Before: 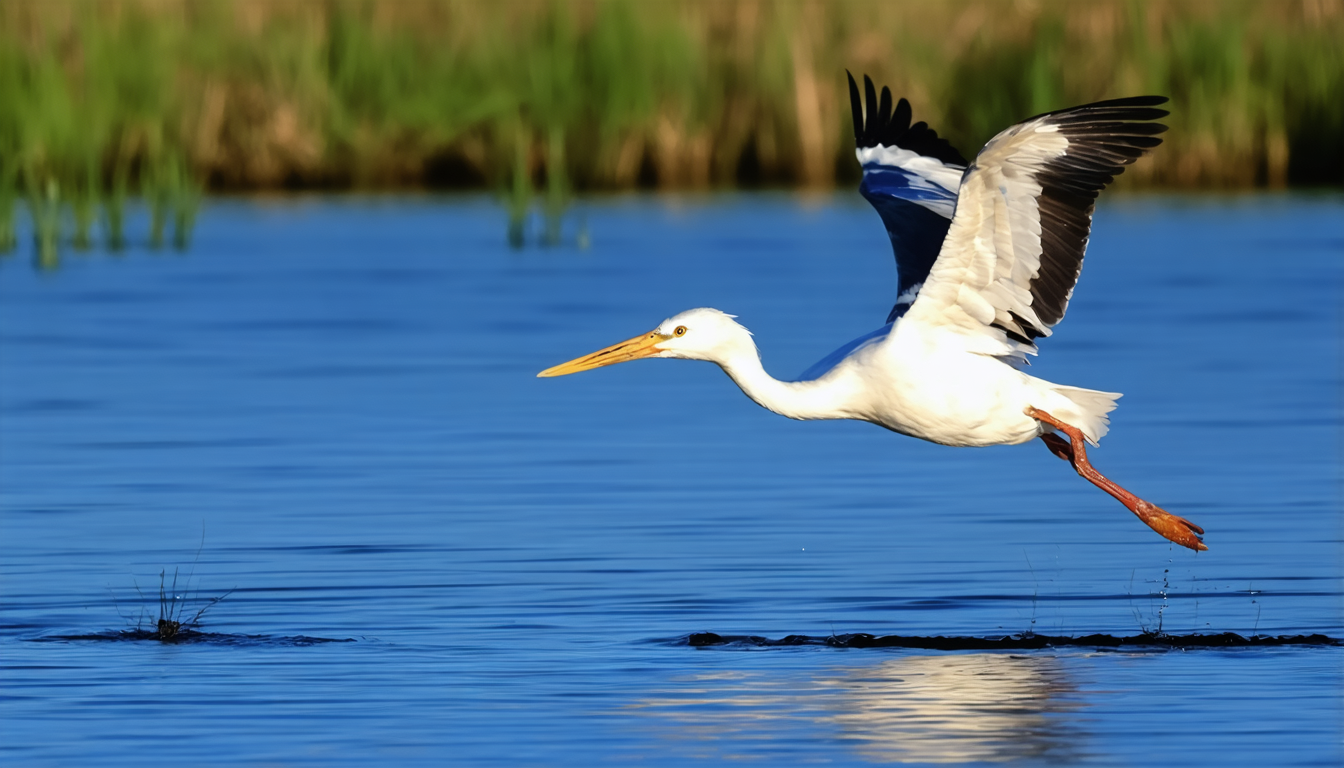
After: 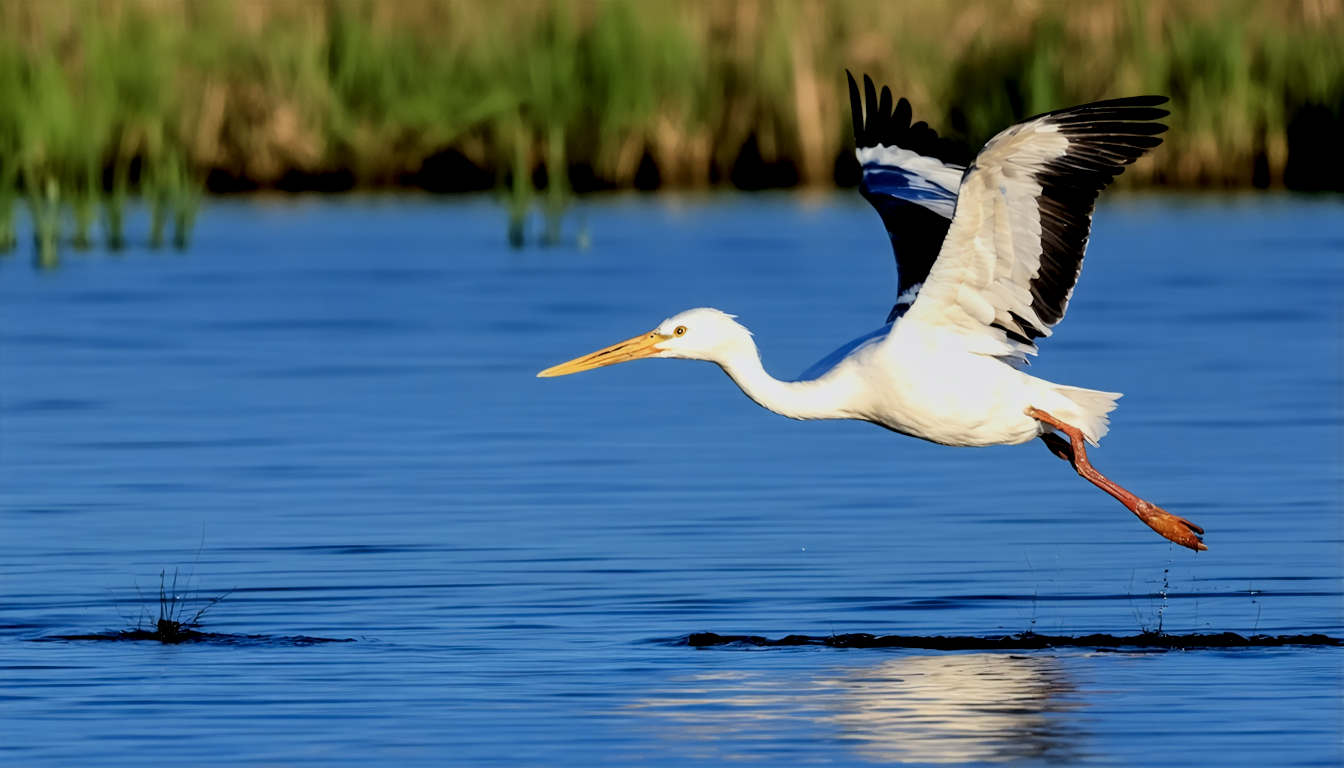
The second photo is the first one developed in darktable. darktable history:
local contrast: detail 135%, midtone range 0.746
levels: black 0.032%
filmic rgb: black relative exposure -7.35 EV, white relative exposure 5.1 EV, hardness 3.21, color science v6 (2022)
